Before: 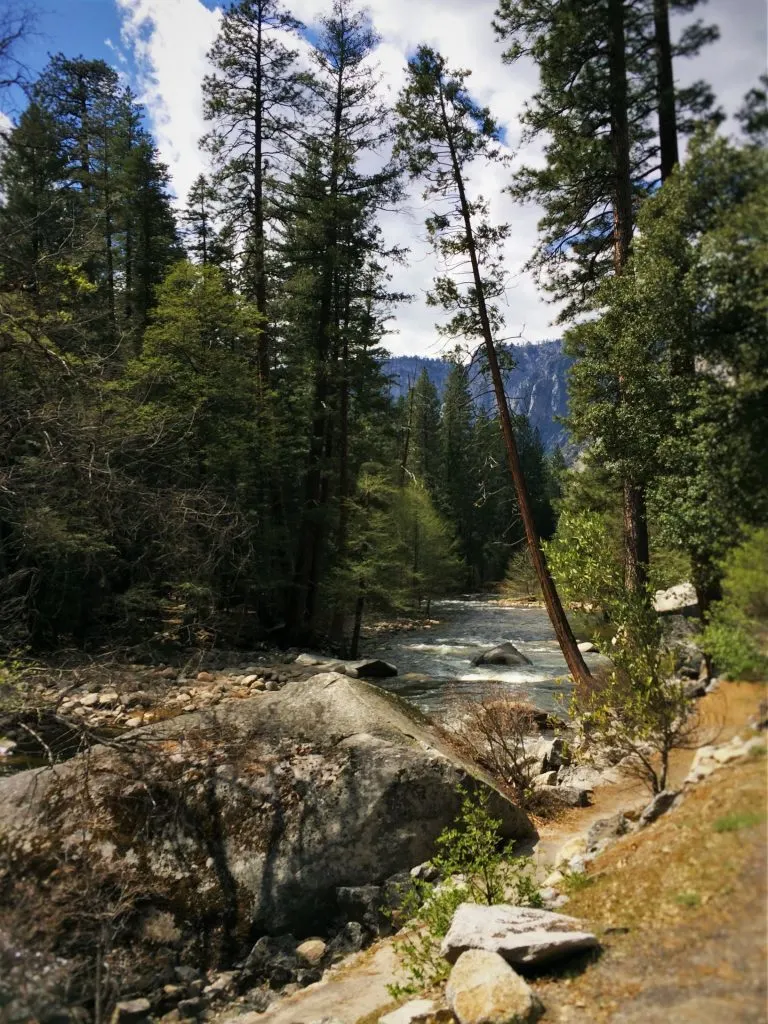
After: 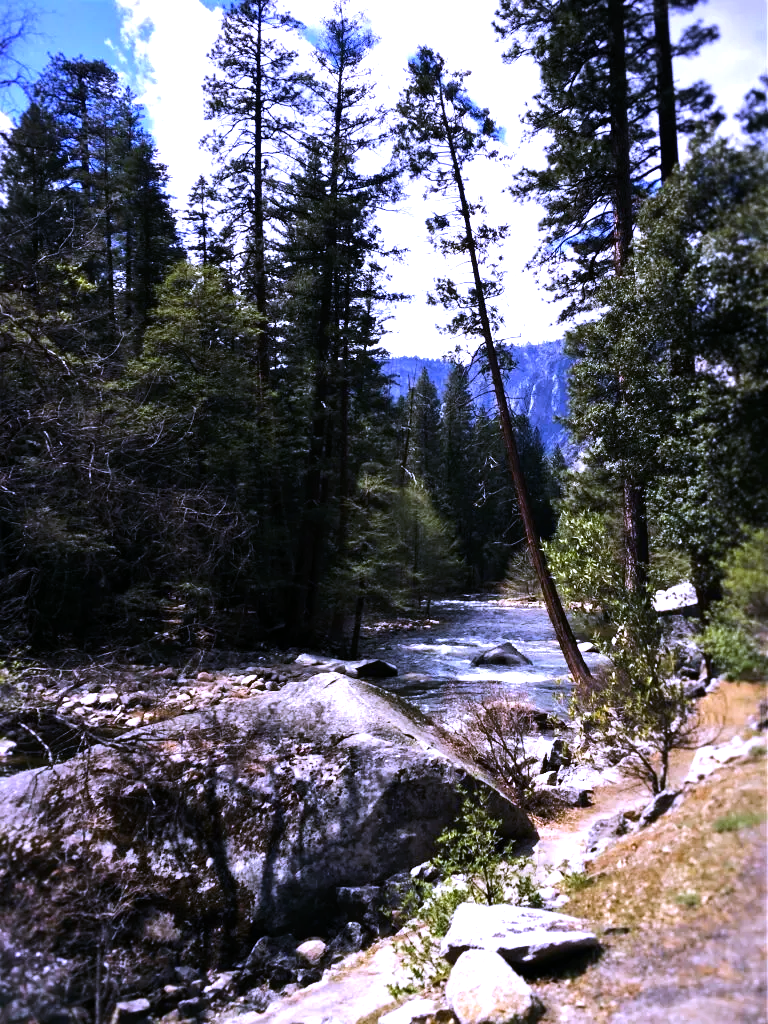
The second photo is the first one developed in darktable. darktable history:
white balance: red 0.98, blue 1.61
tone equalizer: -8 EV -1.08 EV, -7 EV -1.01 EV, -6 EV -0.867 EV, -5 EV -0.578 EV, -3 EV 0.578 EV, -2 EV 0.867 EV, -1 EV 1.01 EV, +0 EV 1.08 EV, edges refinement/feathering 500, mask exposure compensation -1.57 EV, preserve details no
